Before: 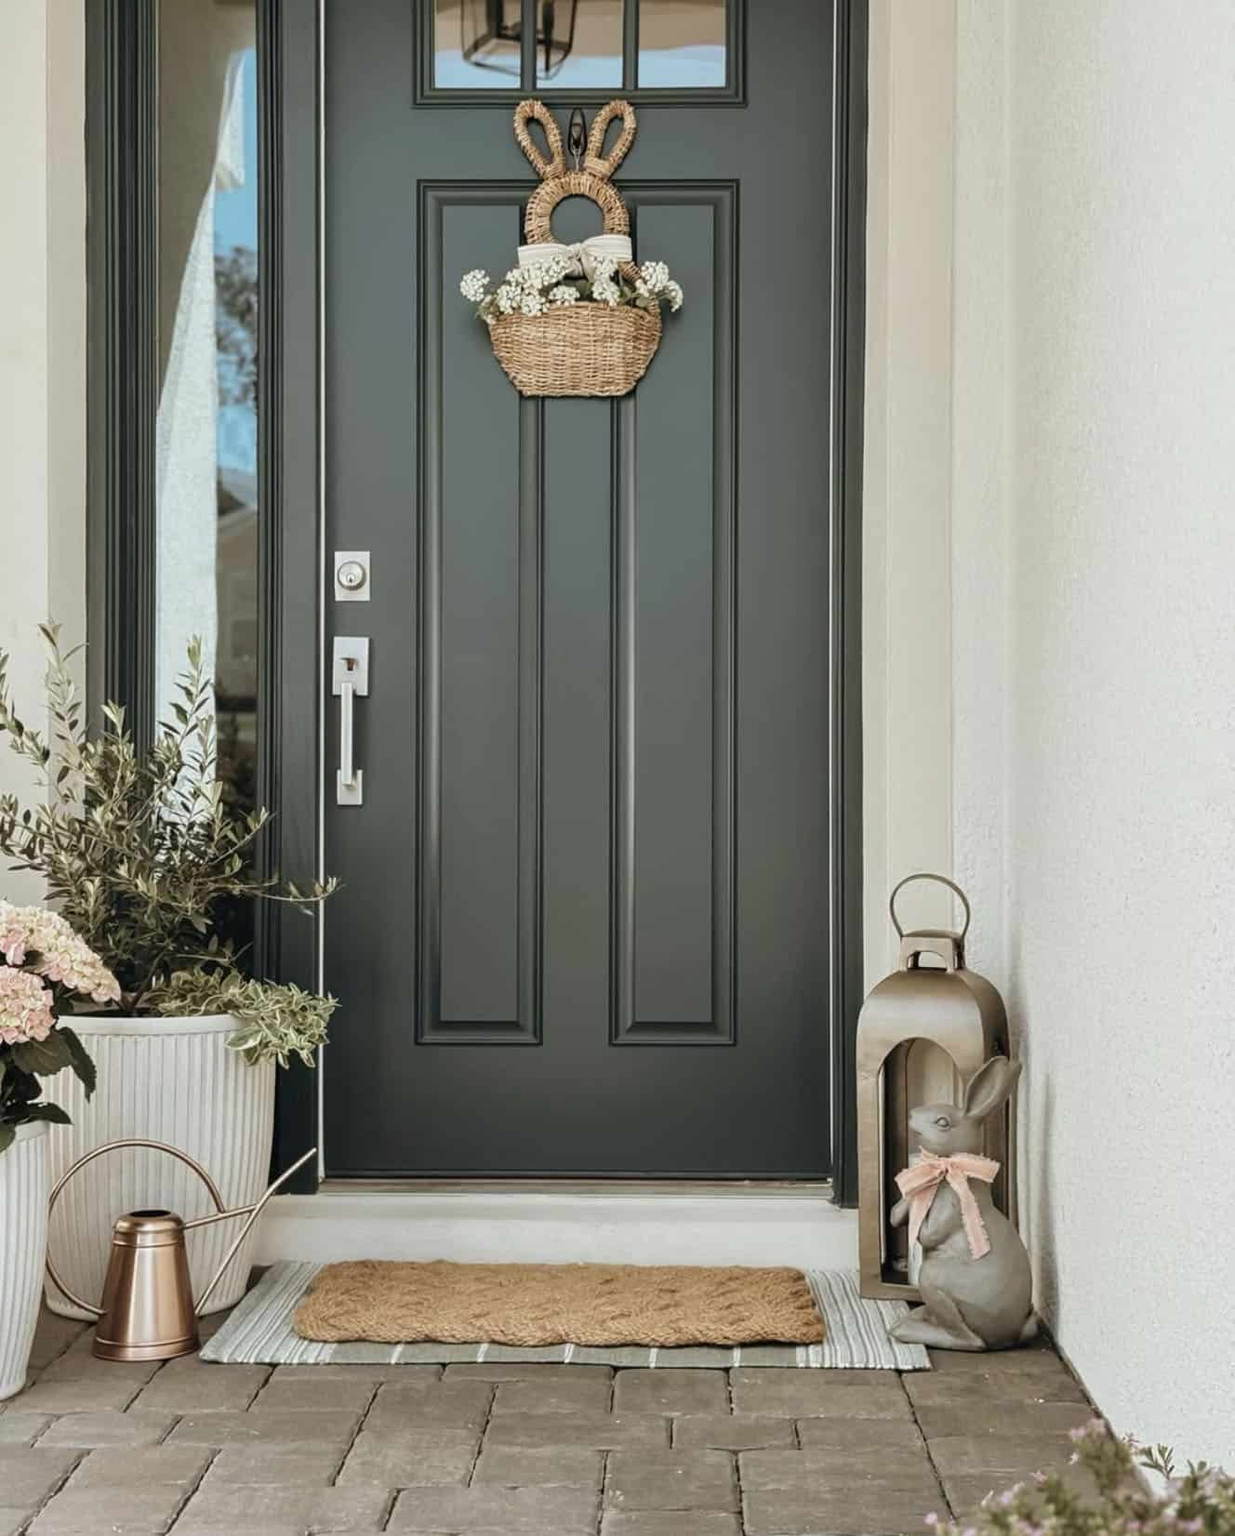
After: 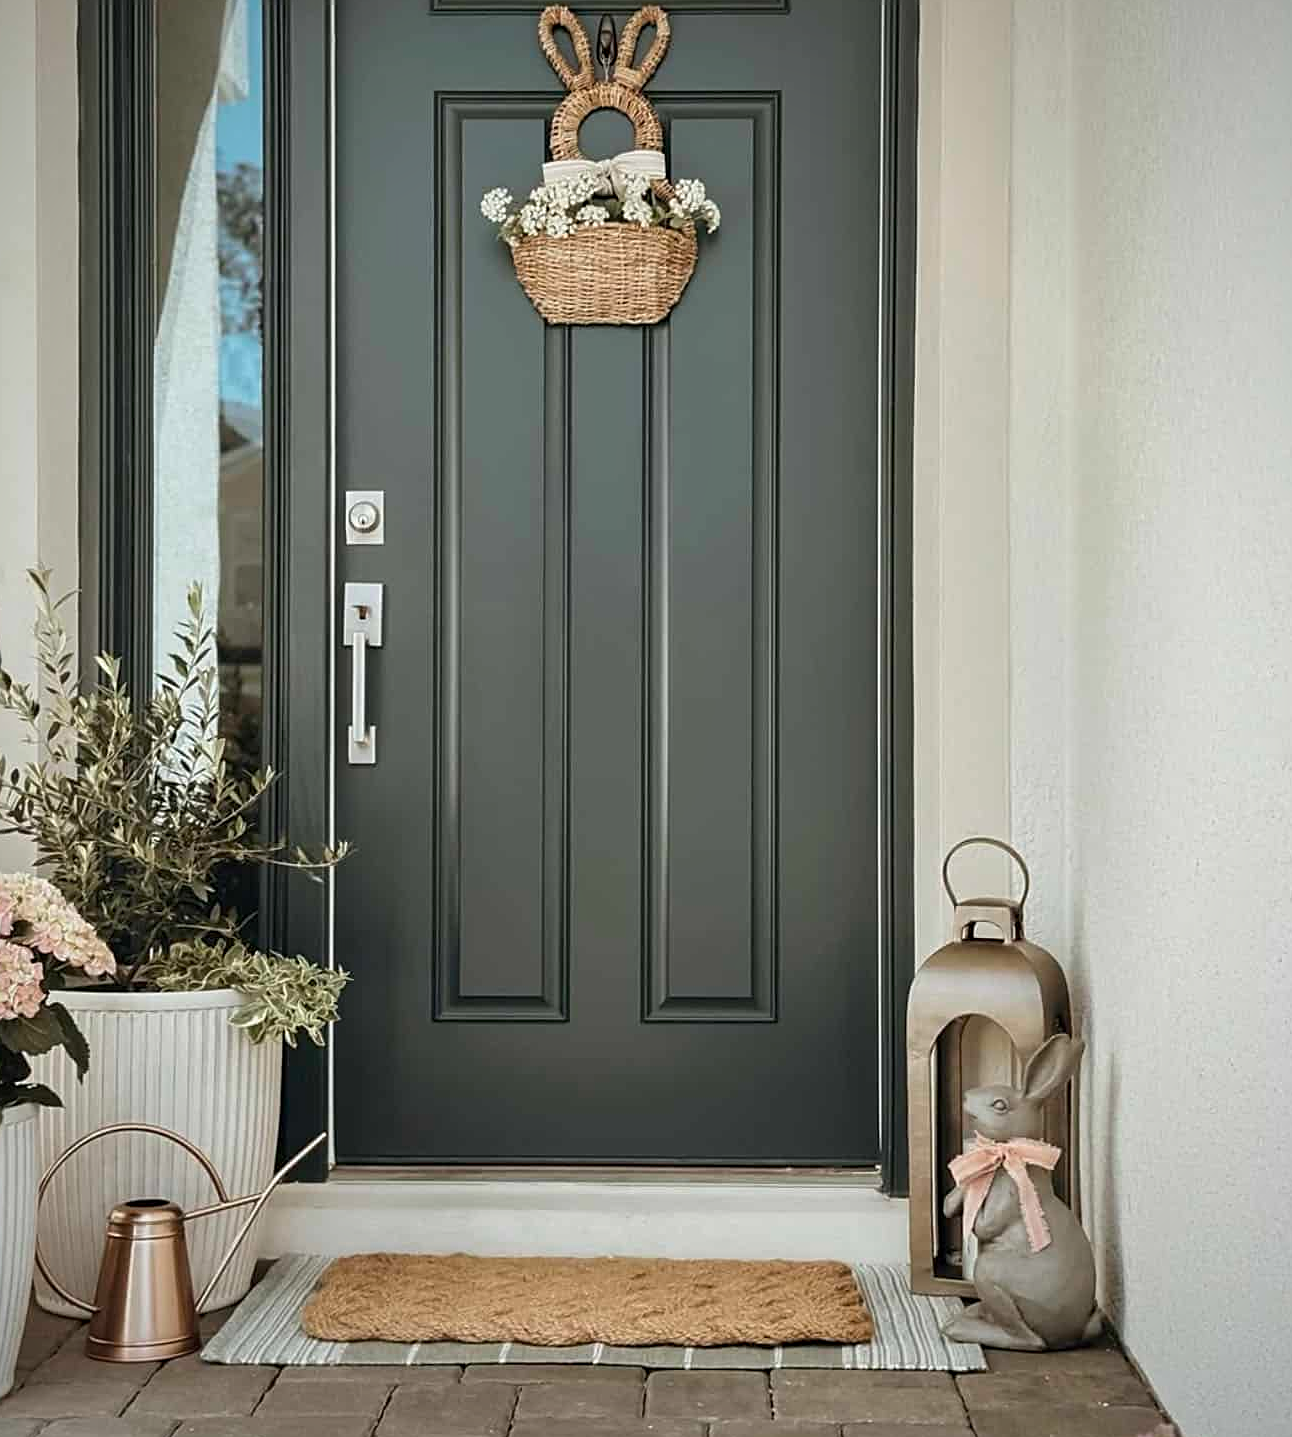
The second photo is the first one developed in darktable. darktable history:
sharpen: on, module defaults
vignetting: fall-off radius 60.92%, saturation 0.034
contrast equalizer: octaves 7, y [[0.5, 0.486, 0.447, 0.446, 0.489, 0.5], [0.5 ×6], [0.5 ×6], [0 ×6], [0 ×6]], mix -0.183
crop: left 1.078%, top 6.18%, right 1.584%, bottom 6.81%
